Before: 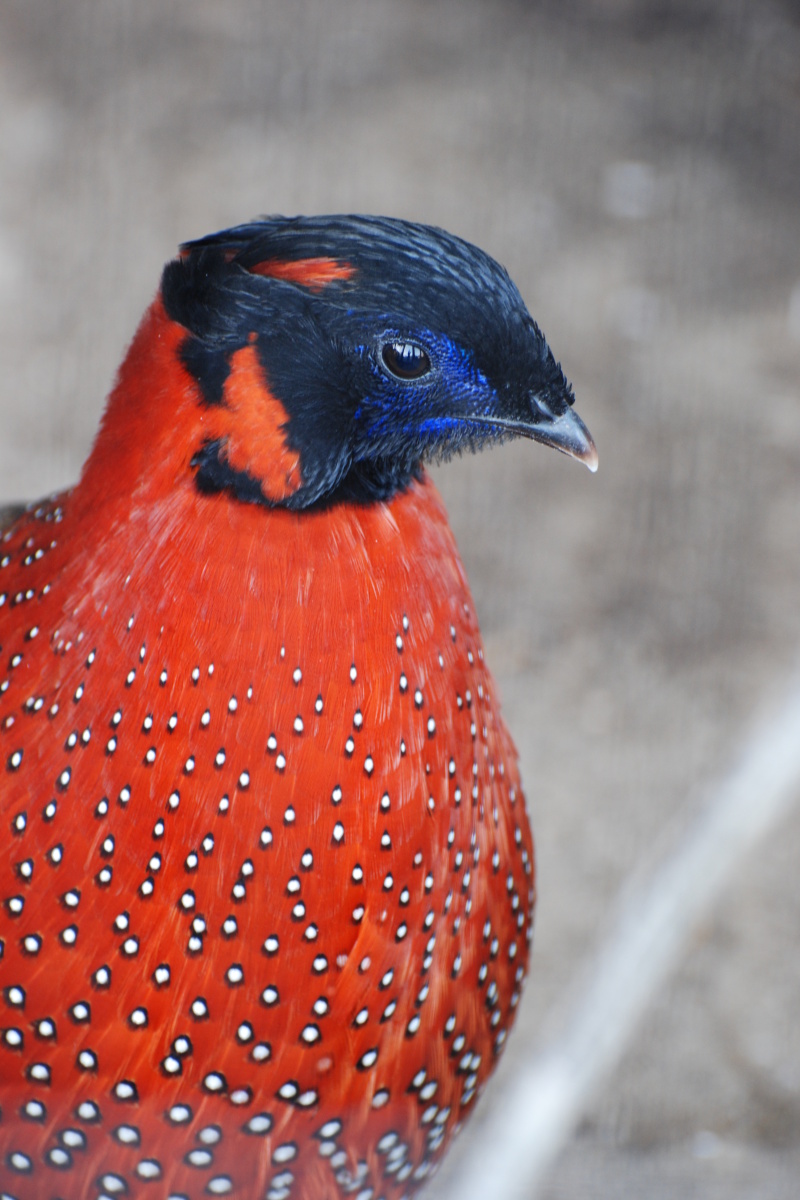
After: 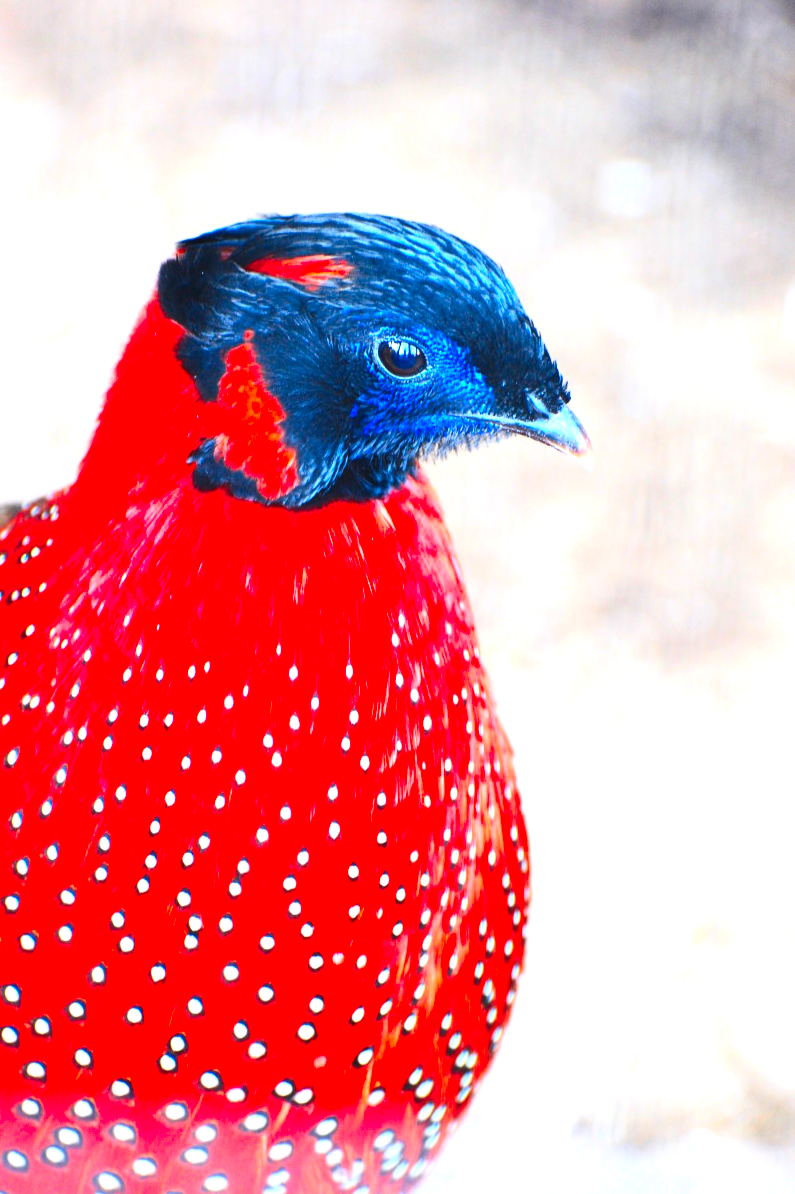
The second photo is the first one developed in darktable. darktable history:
exposure: black level correction 0, exposure 1.675 EV, compensate exposure bias true, compensate highlight preservation false
crop and rotate: left 0.614%, top 0.179%, bottom 0.309%
contrast brightness saturation: contrast 0.26, brightness 0.02, saturation 0.87
